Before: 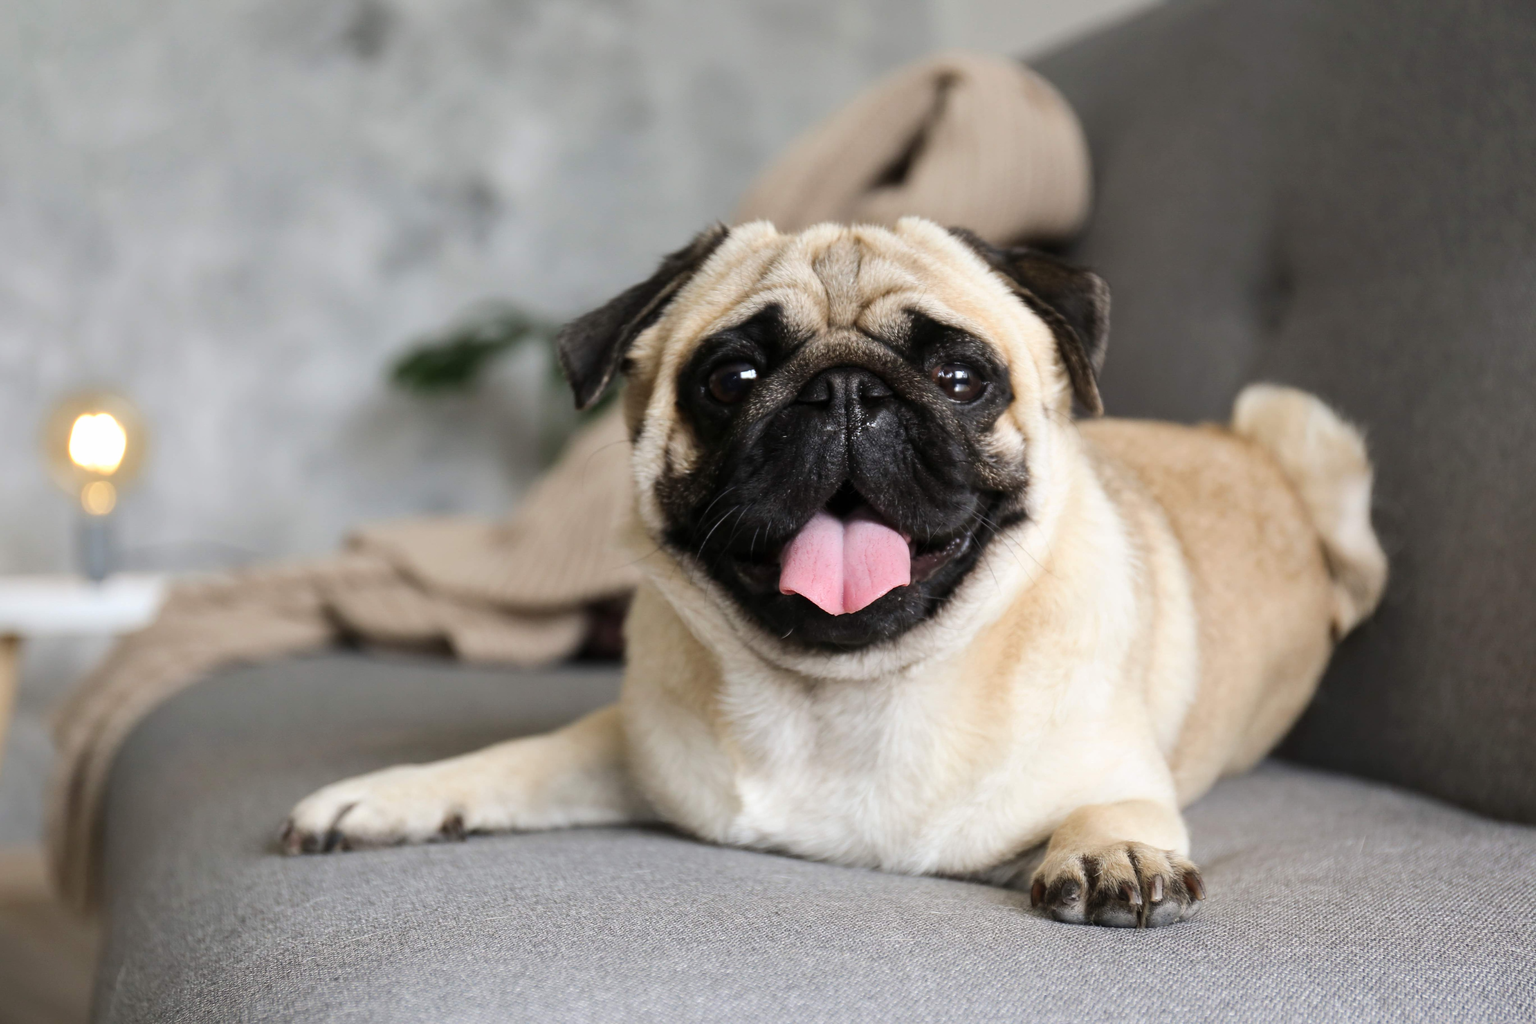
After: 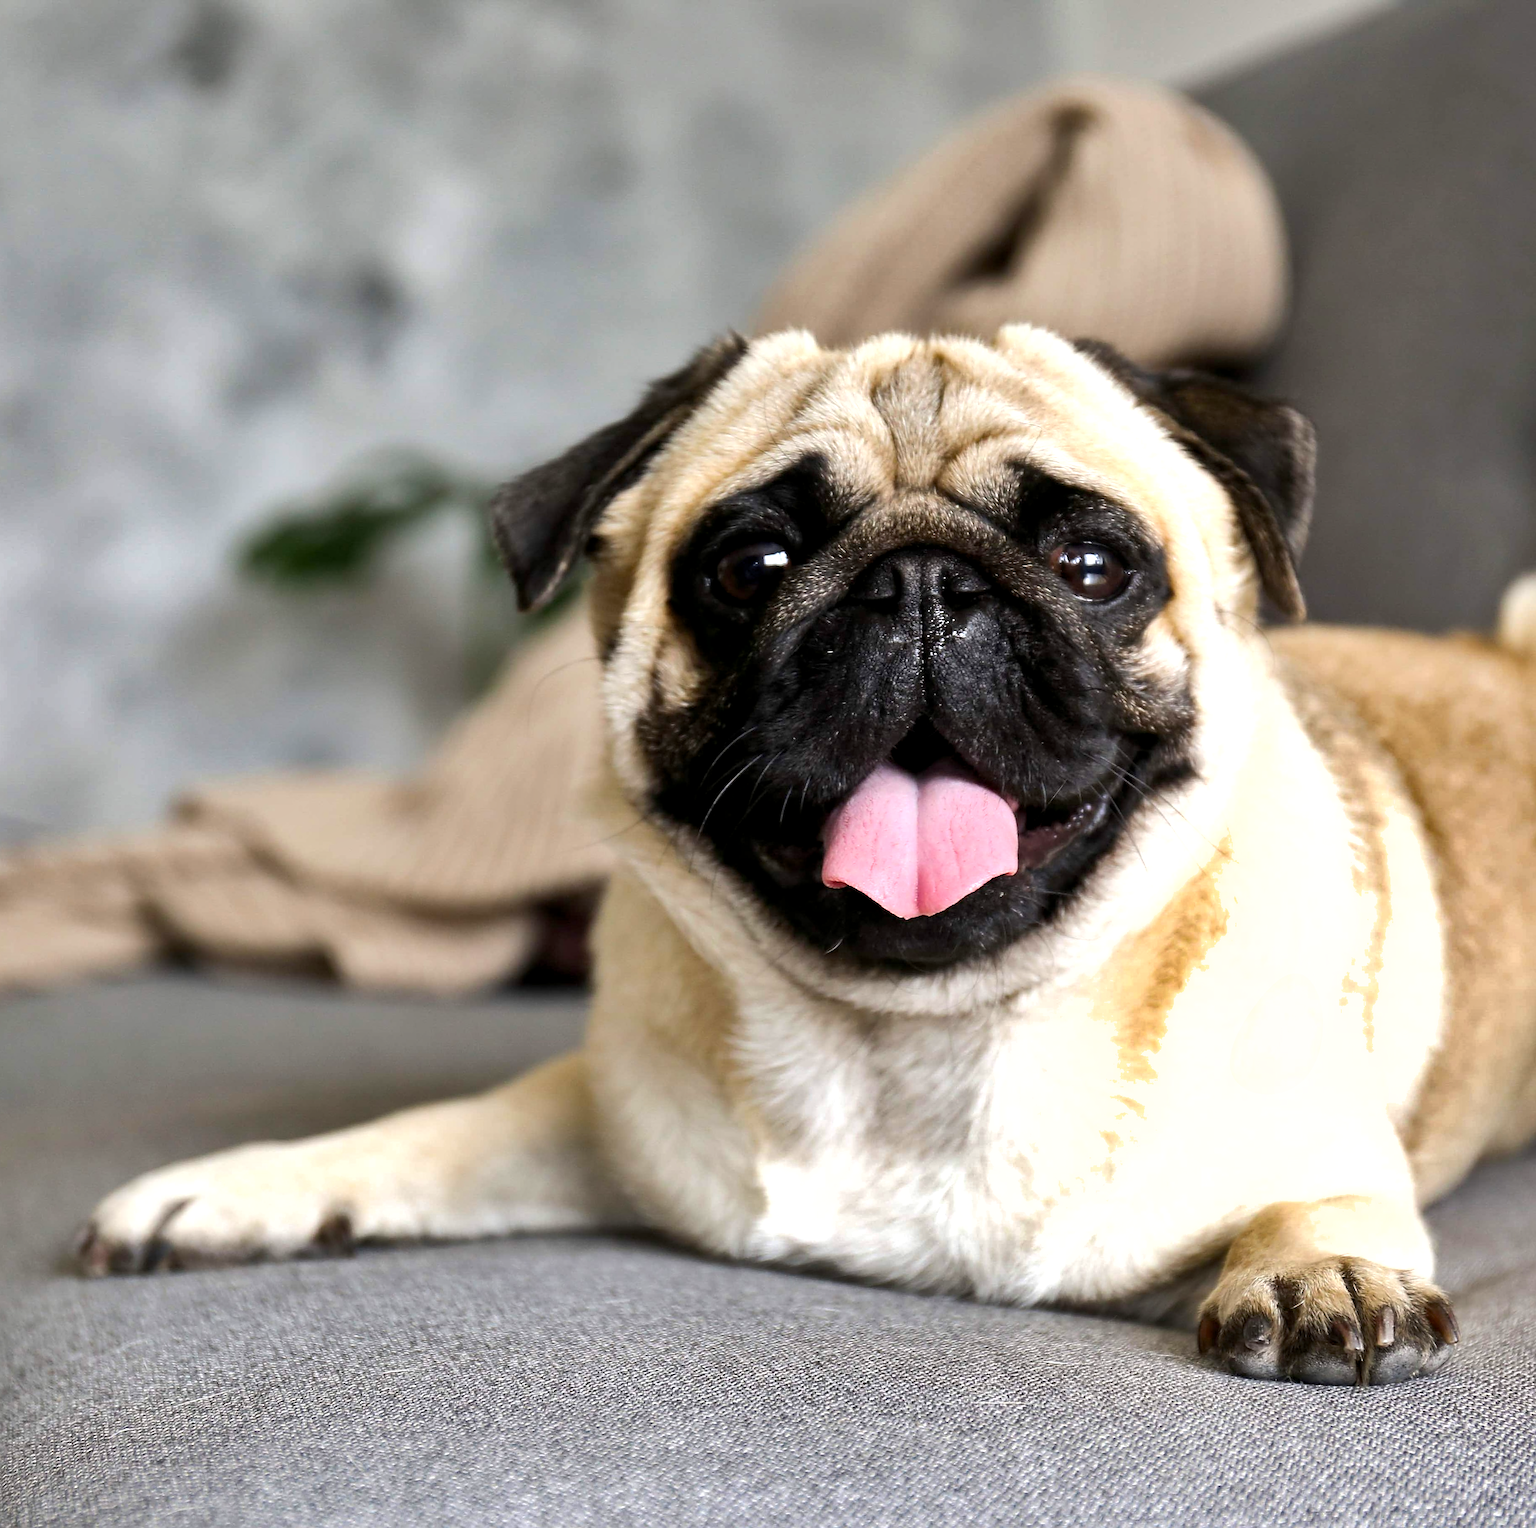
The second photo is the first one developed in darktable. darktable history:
shadows and highlights: radius 169.57, shadows 27.13, white point adjustment 3.23, highlights -67.93, soften with gaussian
color balance rgb: global offset › luminance -0.392%, perceptual saturation grading › global saturation 24.92%, perceptual brilliance grading › highlights 9.984%, perceptual brilliance grading › mid-tones 4.899%
sharpen: on, module defaults
crop and rotate: left 14.922%, right 18.097%
